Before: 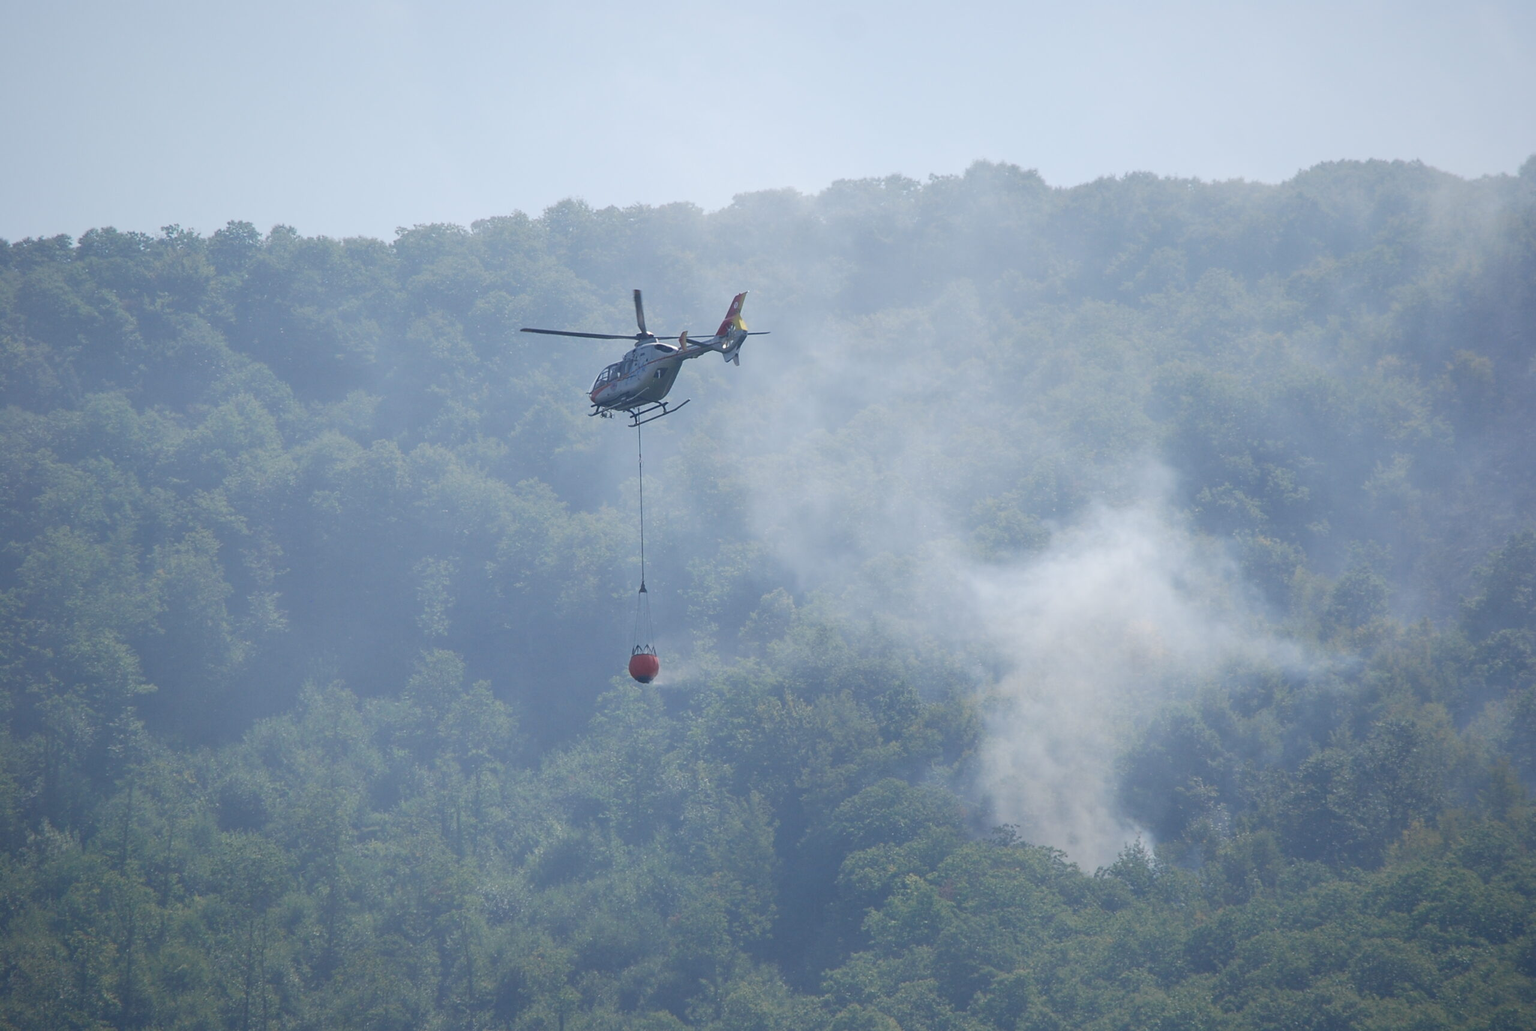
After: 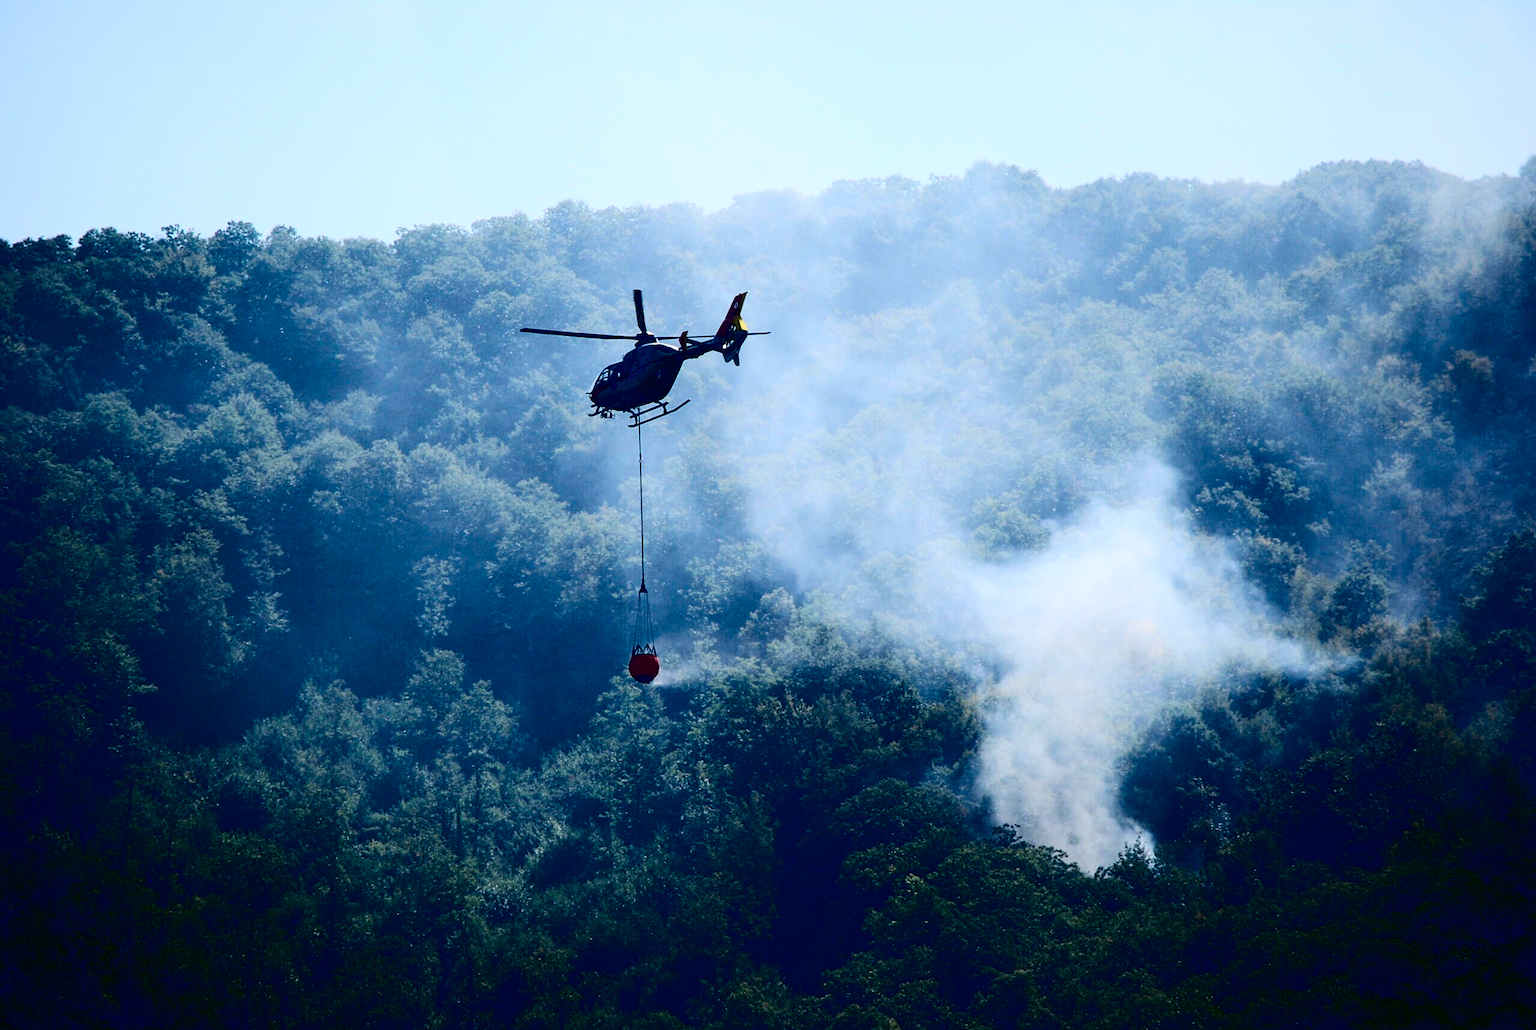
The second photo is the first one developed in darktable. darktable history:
exposure: black level correction 0.01, exposure 0.011 EV, compensate highlight preservation false
contrast brightness saturation: contrast 0.77, brightness -1, saturation 1
